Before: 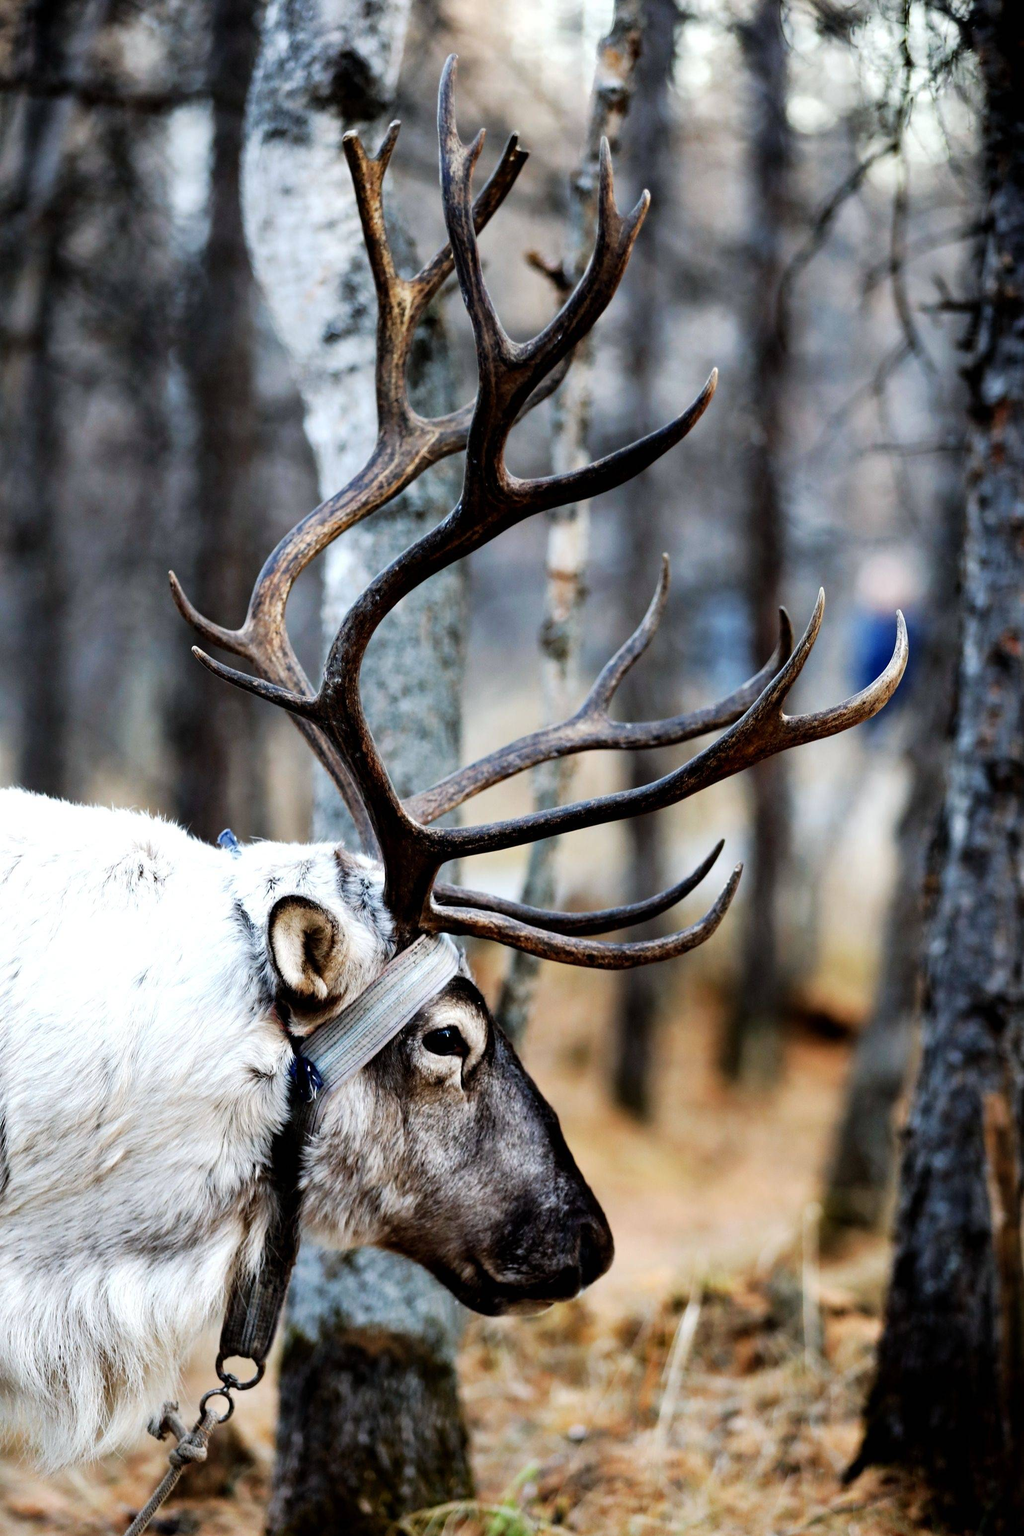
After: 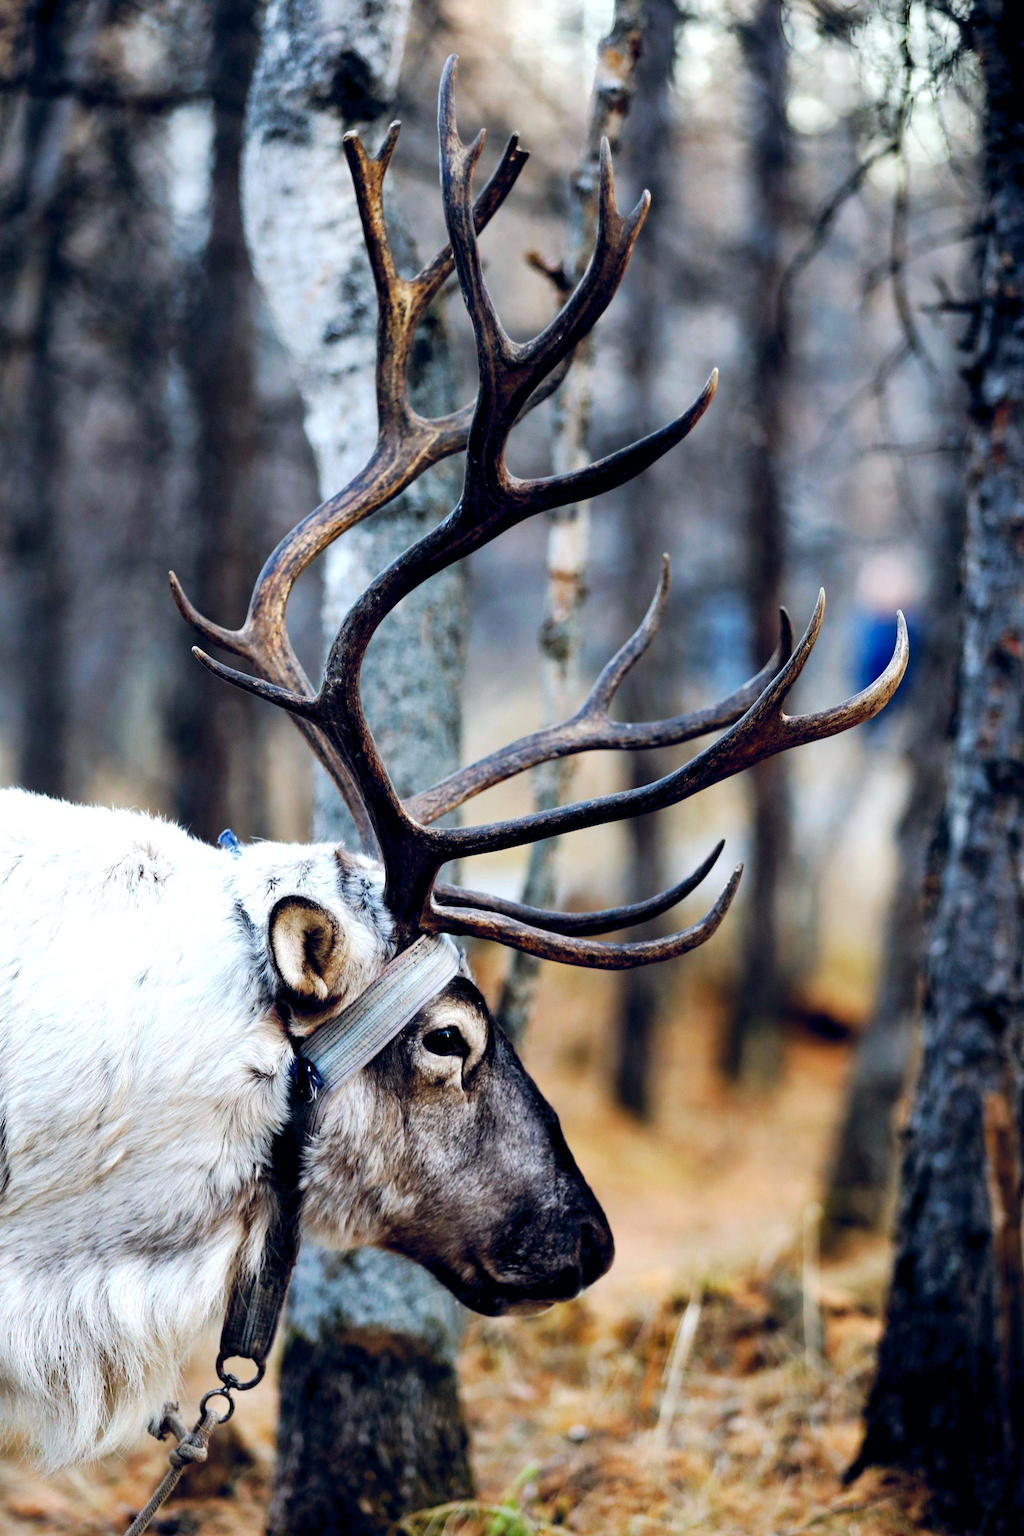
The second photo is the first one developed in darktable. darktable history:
levels: mode automatic, levels [0, 0.445, 1]
color balance rgb: global offset › chroma 0.131%, global offset › hue 253.6°, linear chroma grading › global chroma 14.393%, perceptual saturation grading › global saturation 0.318%, global vibrance 20%
